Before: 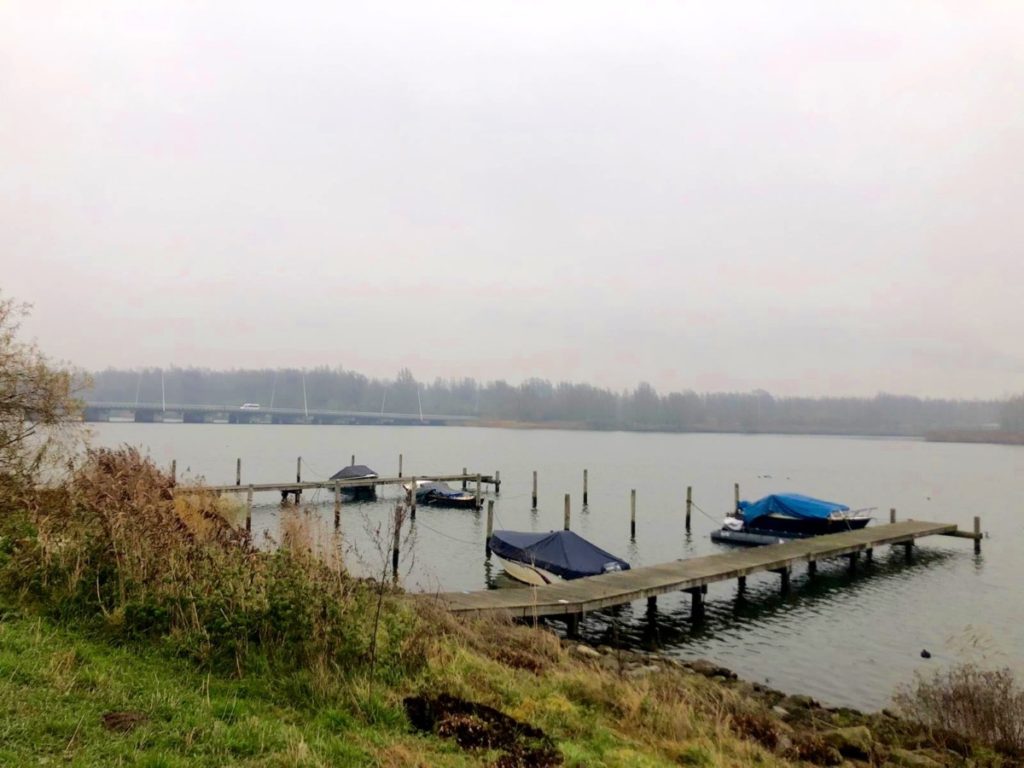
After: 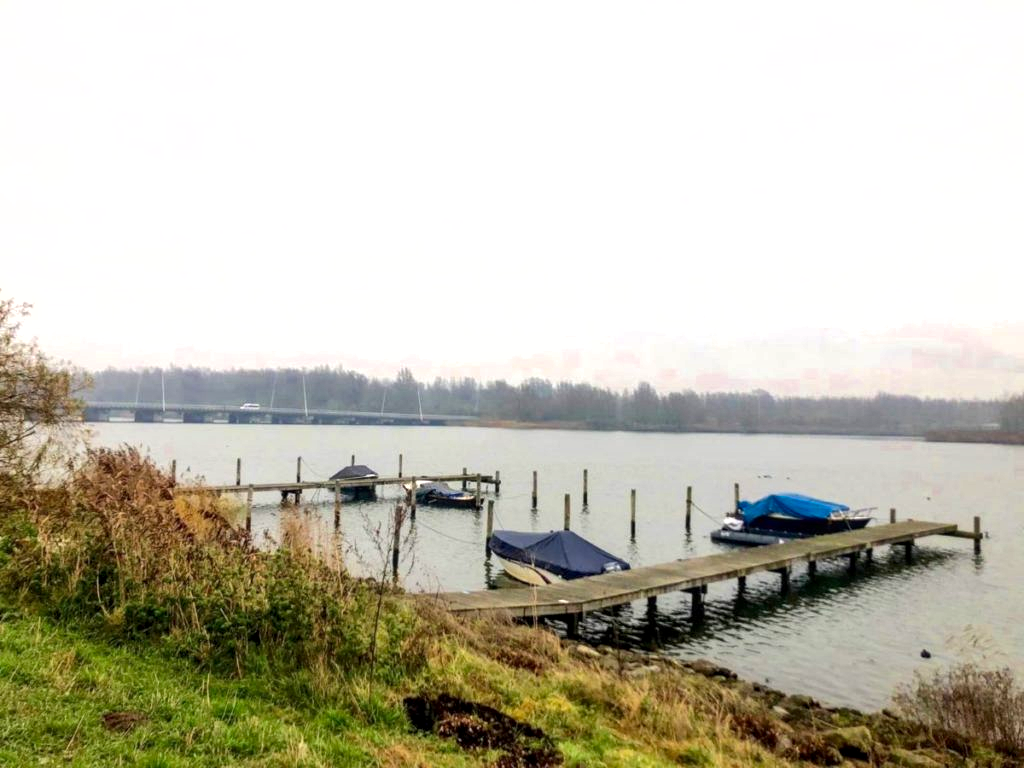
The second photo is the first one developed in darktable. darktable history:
contrast brightness saturation: saturation 0.096
local contrast: on, module defaults
exposure: exposure 0.671 EV, compensate highlight preservation false
shadows and highlights: low approximation 0.01, soften with gaussian
